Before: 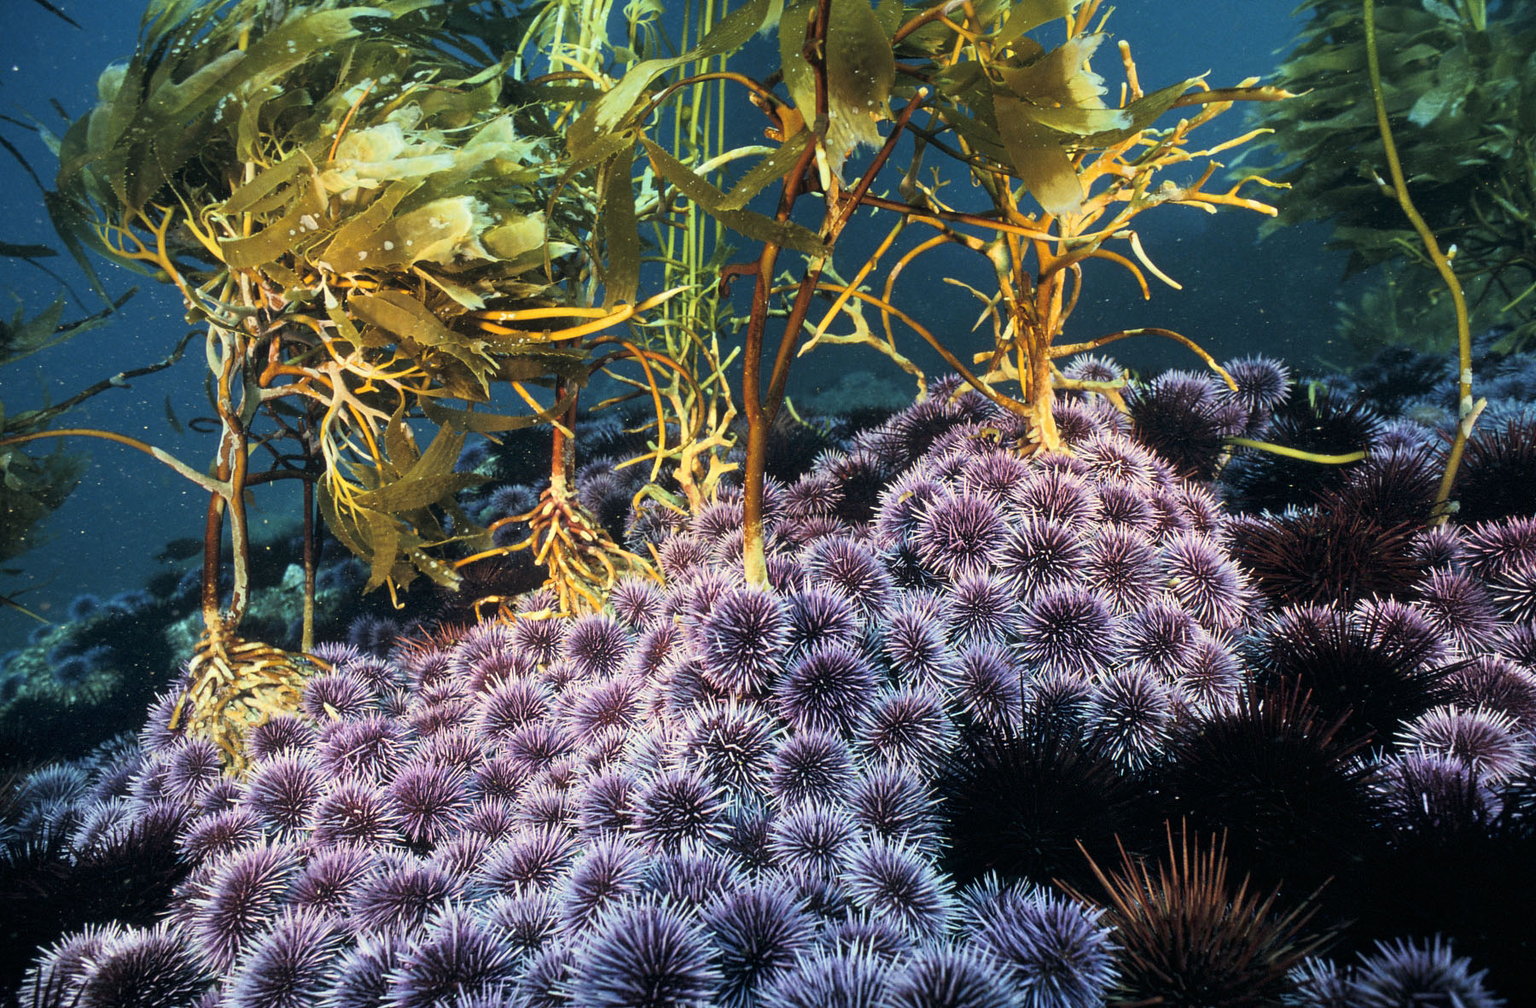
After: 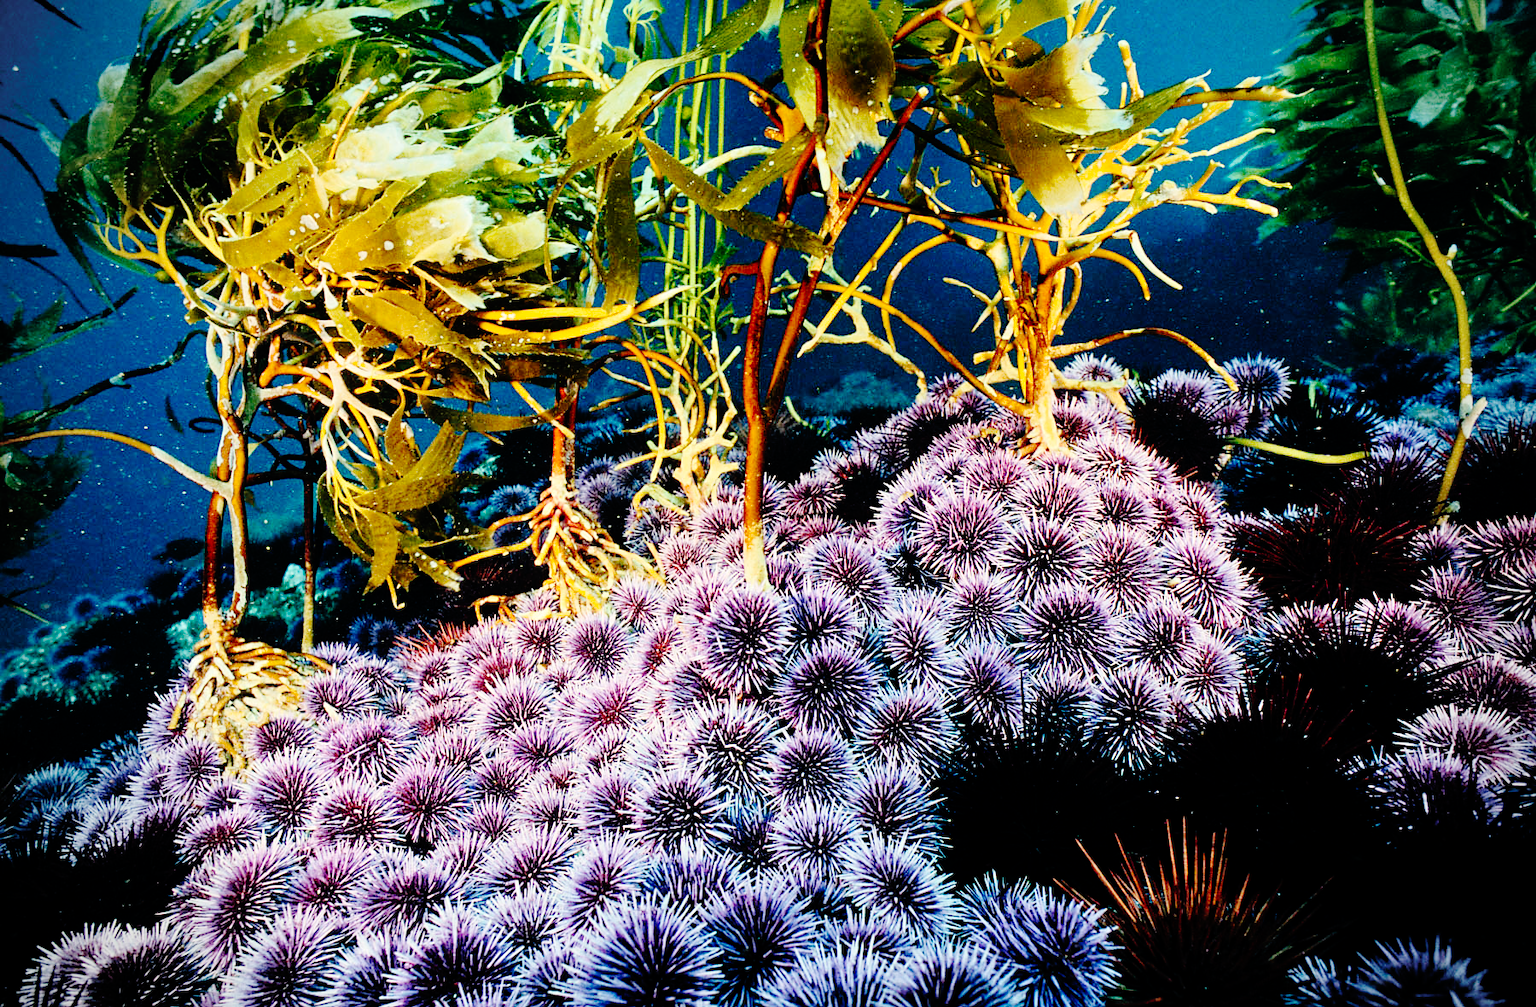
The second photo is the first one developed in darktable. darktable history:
sharpen: amount 0.218
base curve: curves: ch0 [(0, 0) (0.036, 0.01) (0.123, 0.254) (0.258, 0.504) (0.507, 0.748) (1, 1)], preserve colors none
tone equalizer: edges refinement/feathering 500, mask exposure compensation -1.57 EV, preserve details no
vignetting: on, module defaults
